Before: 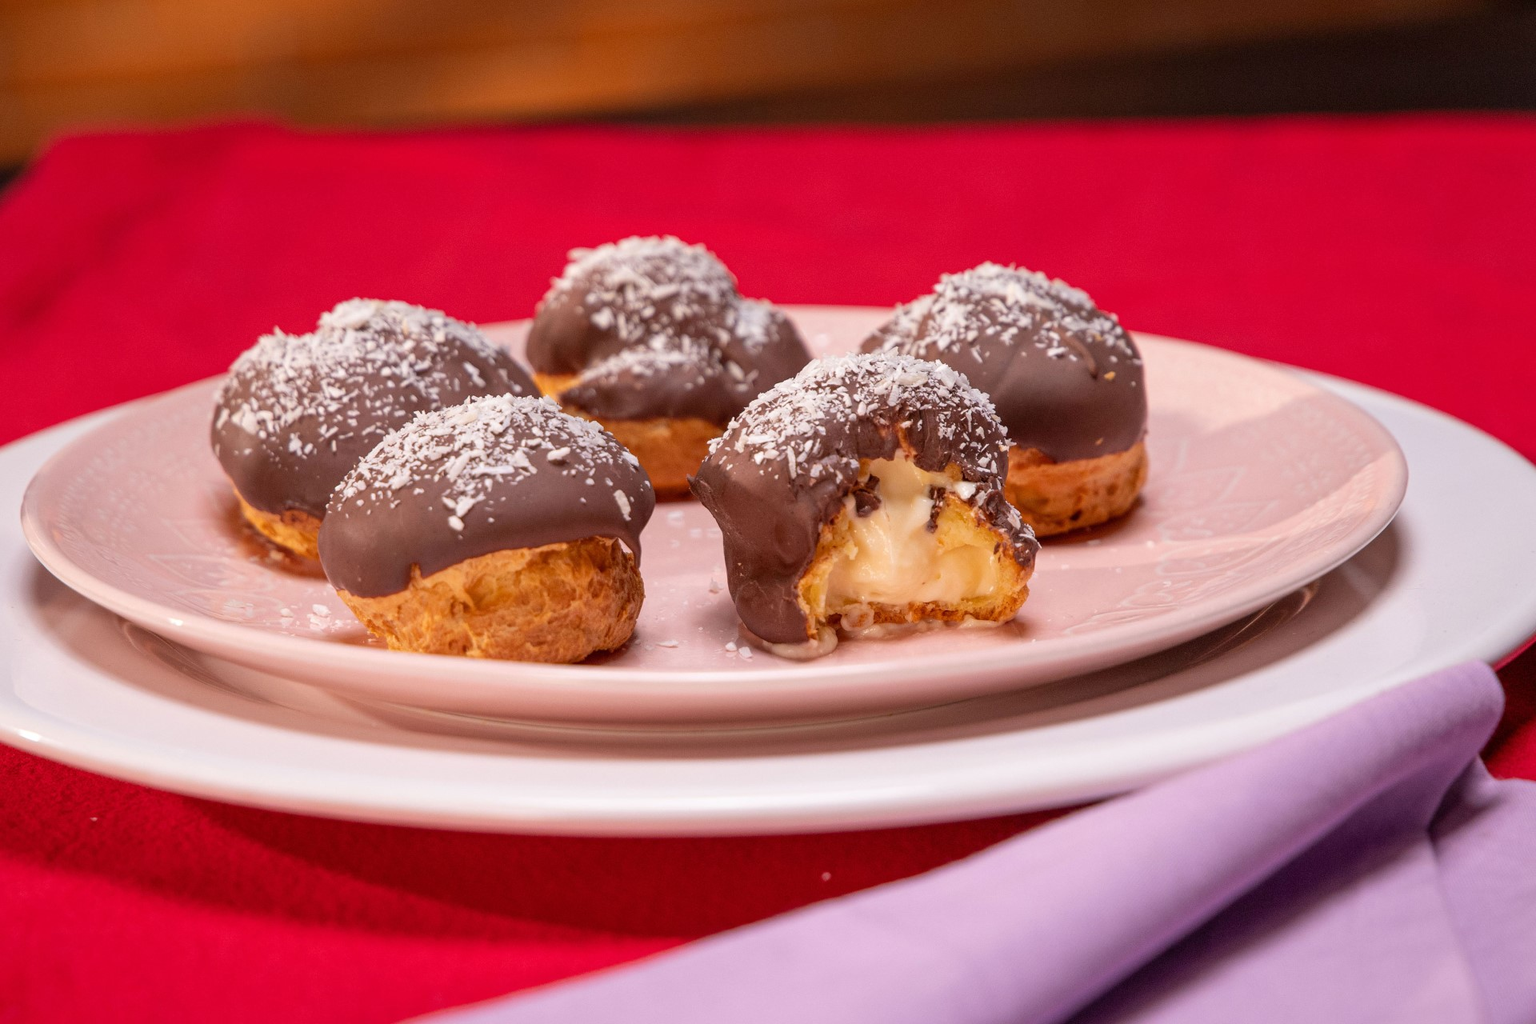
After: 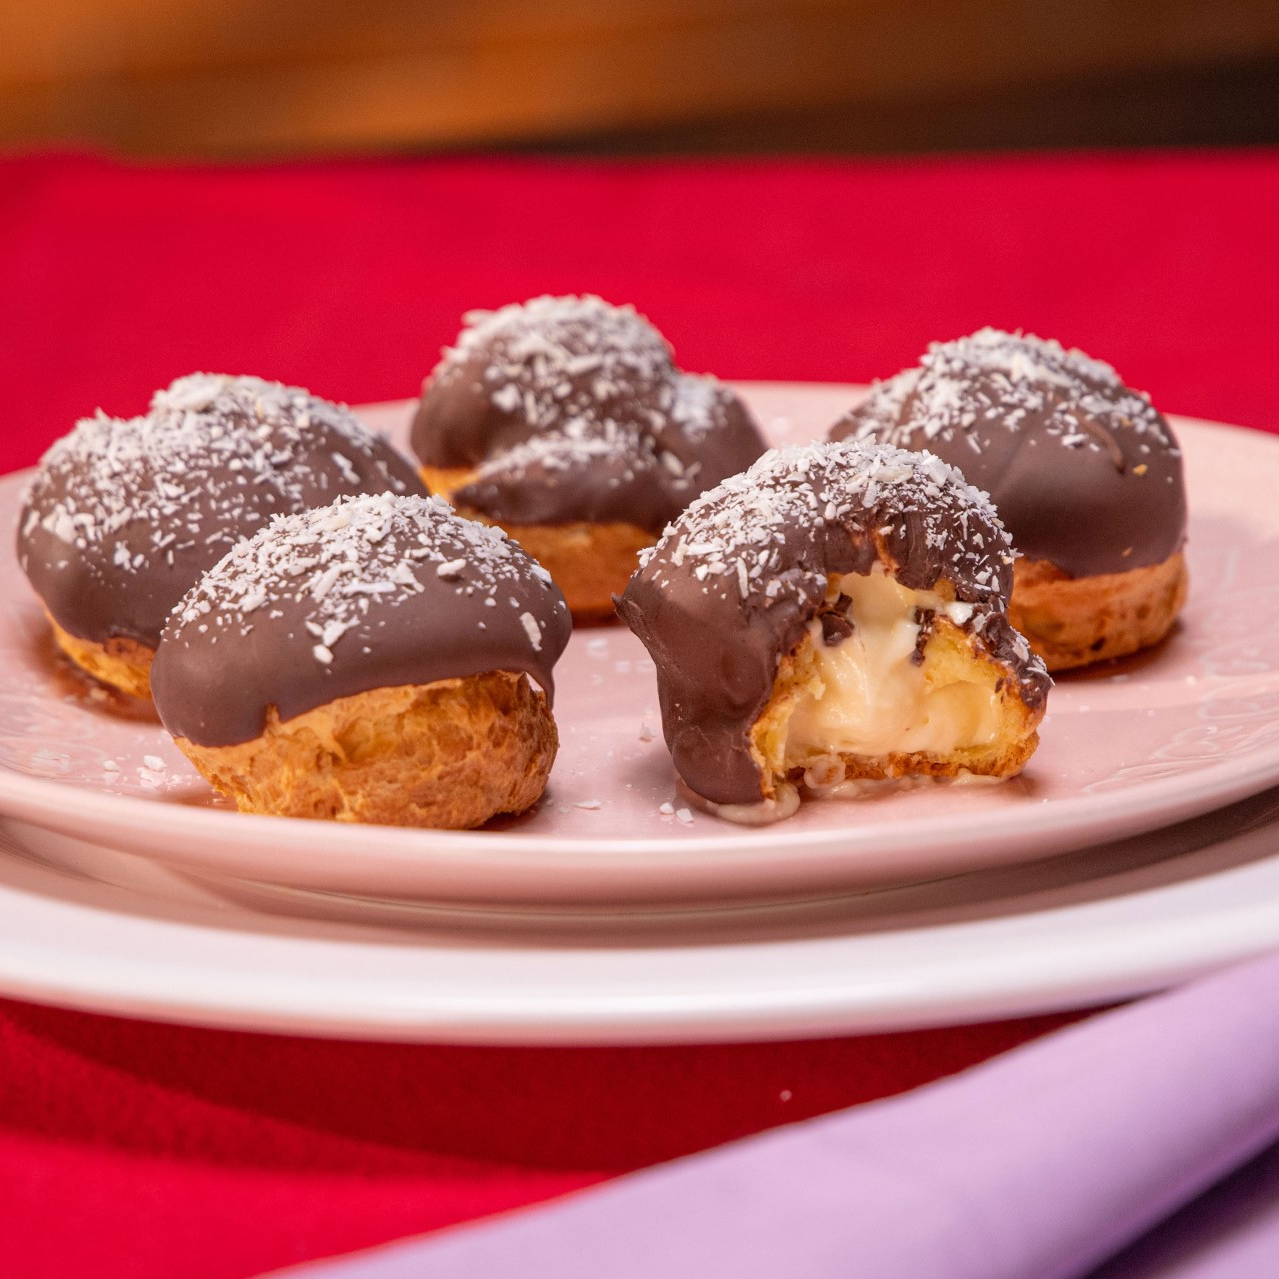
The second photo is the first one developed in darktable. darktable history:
crop and rotate: left 12.882%, right 20.477%
